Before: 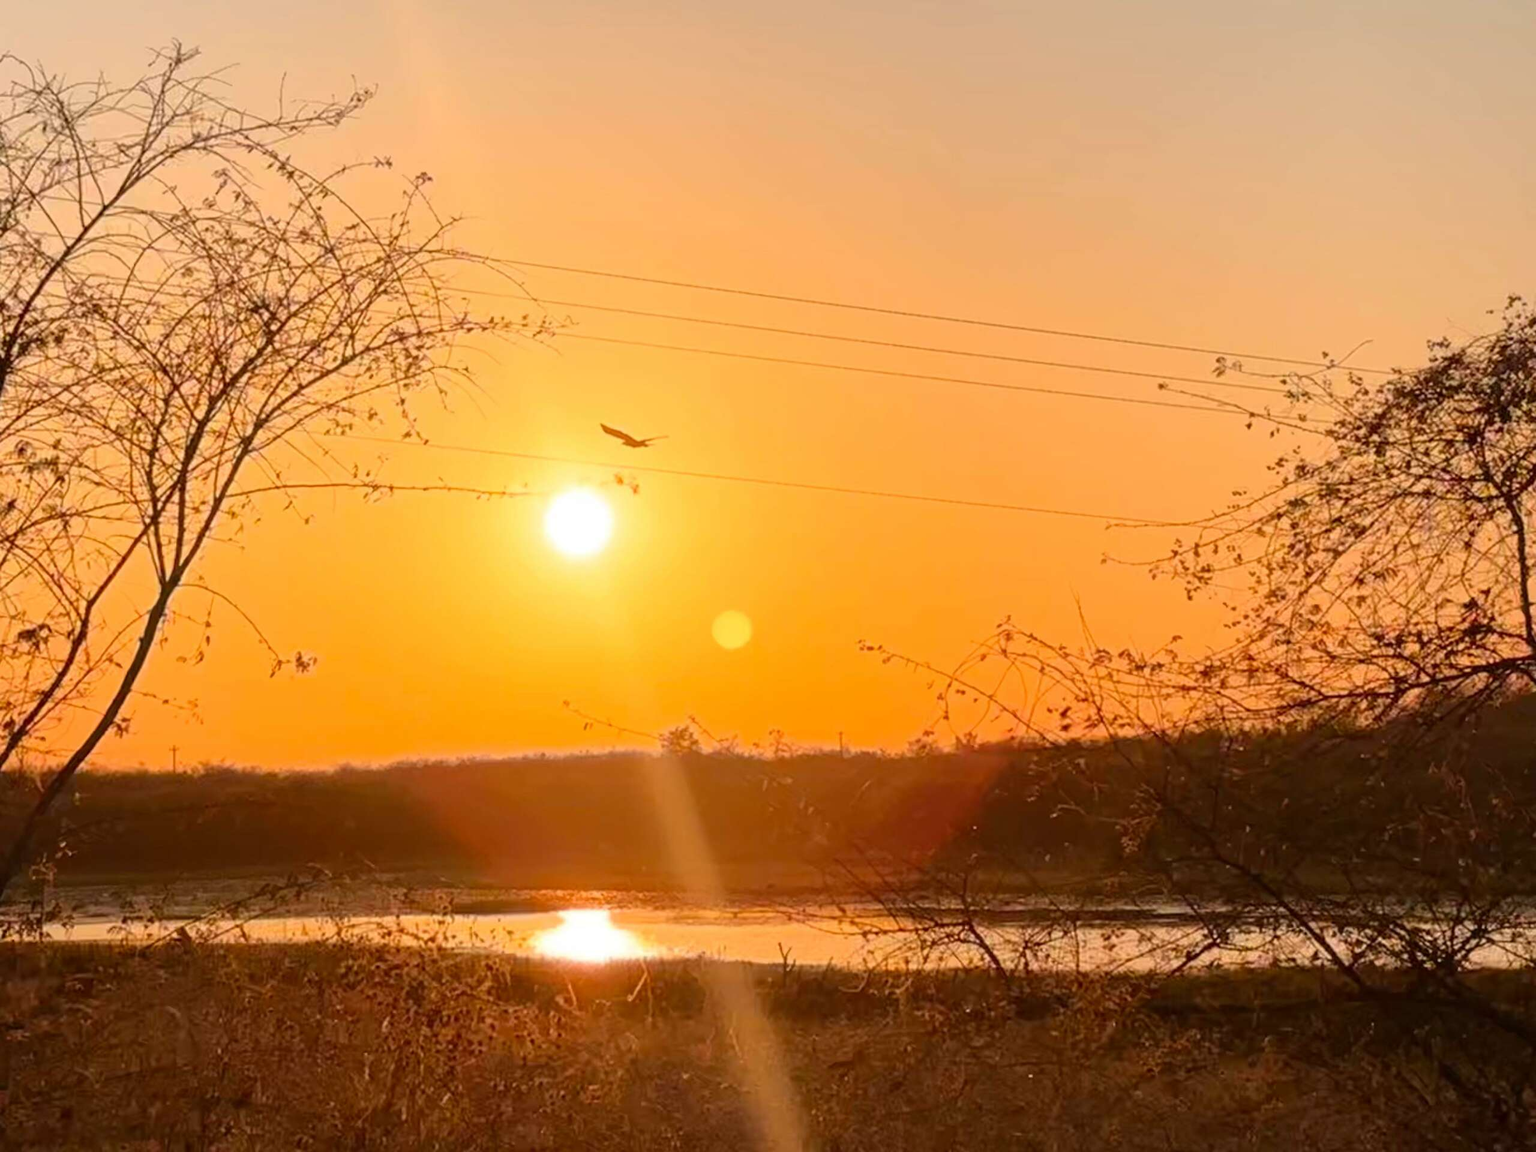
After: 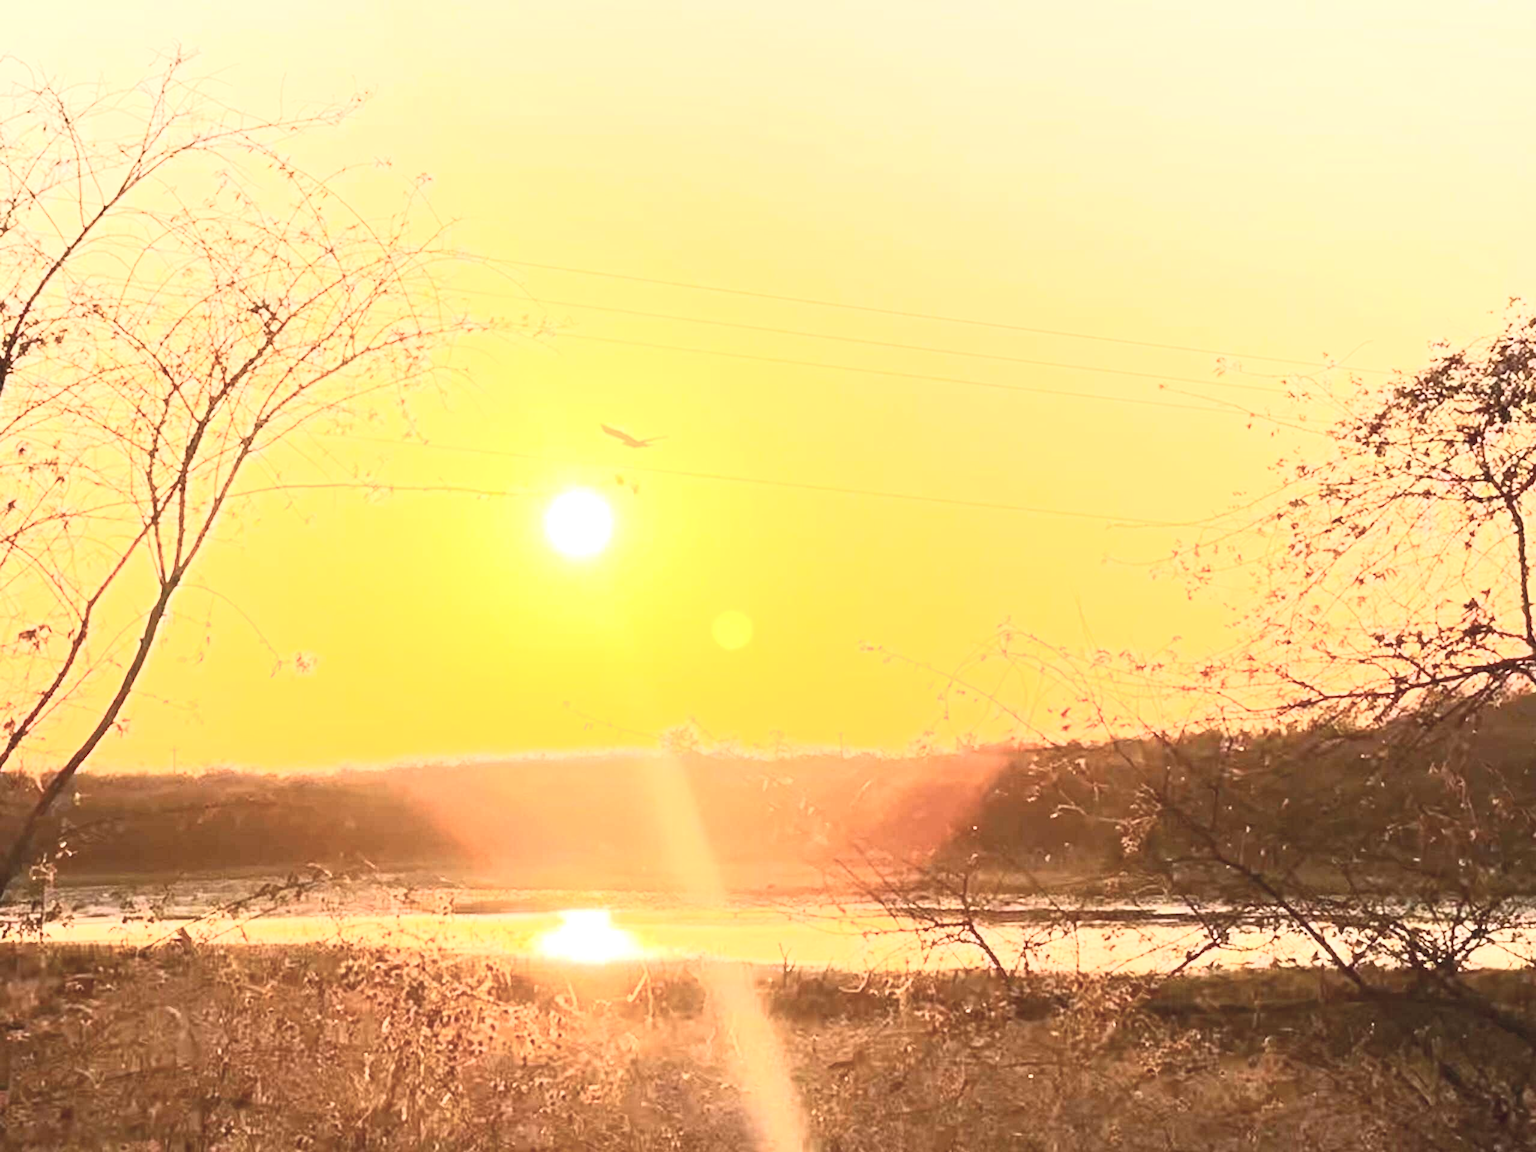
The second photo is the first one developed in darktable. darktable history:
exposure: black level correction 0, exposure 1.2 EV, compensate highlight preservation false
contrast brightness saturation: contrast 0.43, brightness 0.56, saturation -0.19
